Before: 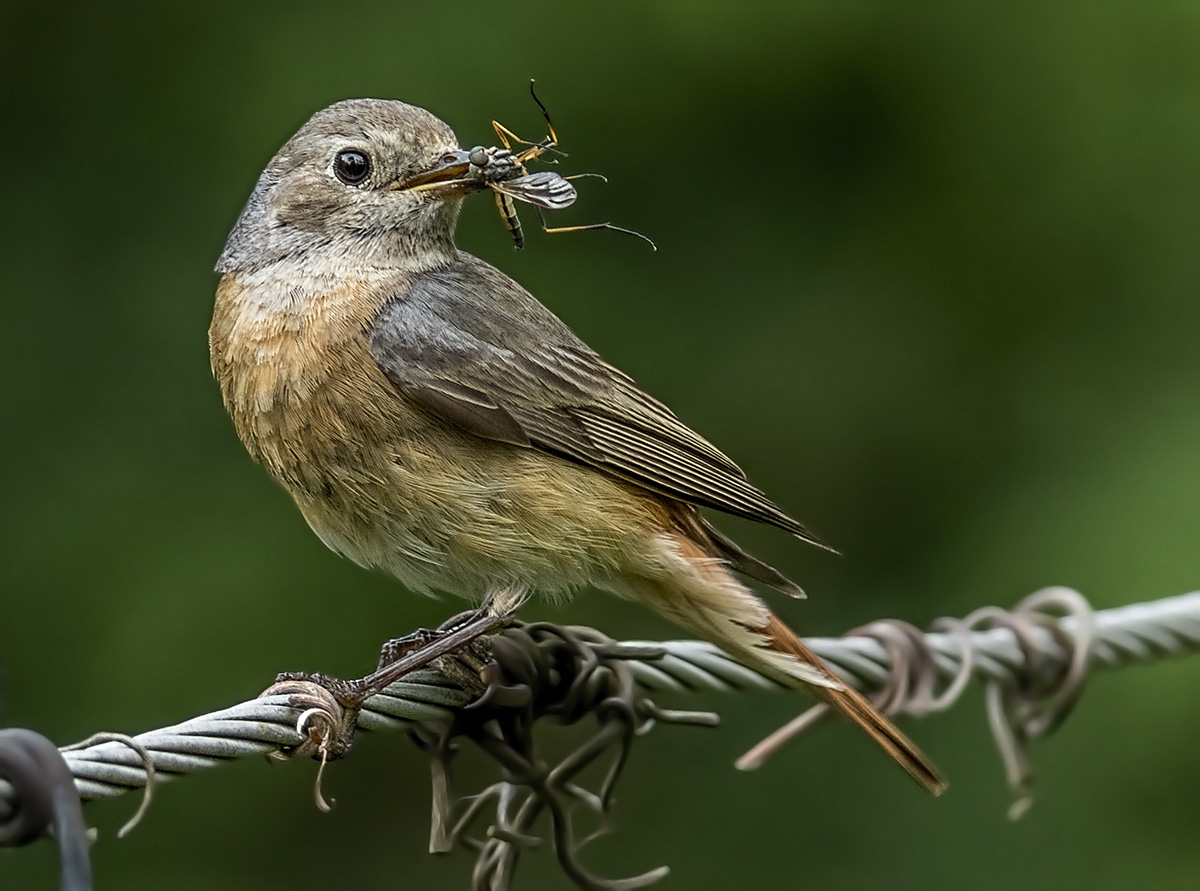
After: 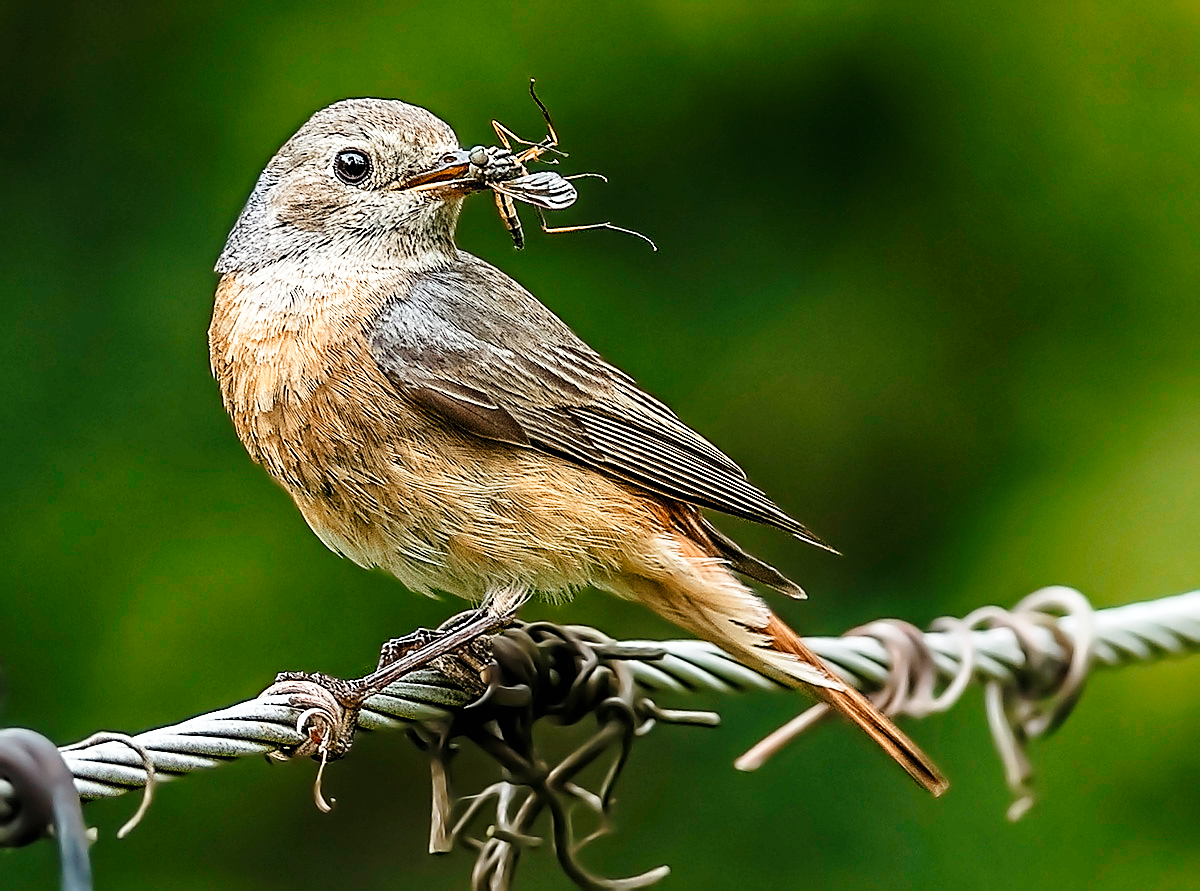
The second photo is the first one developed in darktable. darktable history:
sharpen: radius 1.4, amount 1.25, threshold 0.7
base curve: curves: ch0 [(0, 0) (0.028, 0.03) (0.121, 0.232) (0.46, 0.748) (0.859, 0.968) (1, 1)], preserve colors none
white balance: emerald 1
exposure: black level correction 0, exposure 1.3 EV, compensate exposure bias true, compensate highlight preservation false
shadows and highlights: radius 125.46, shadows 21.19, highlights -21.19, low approximation 0.01
color zones: curves: ch2 [(0, 0.5) (0.143, 0.5) (0.286, 0.416) (0.429, 0.5) (0.571, 0.5) (0.714, 0.5) (0.857, 0.5) (1, 0.5)]
